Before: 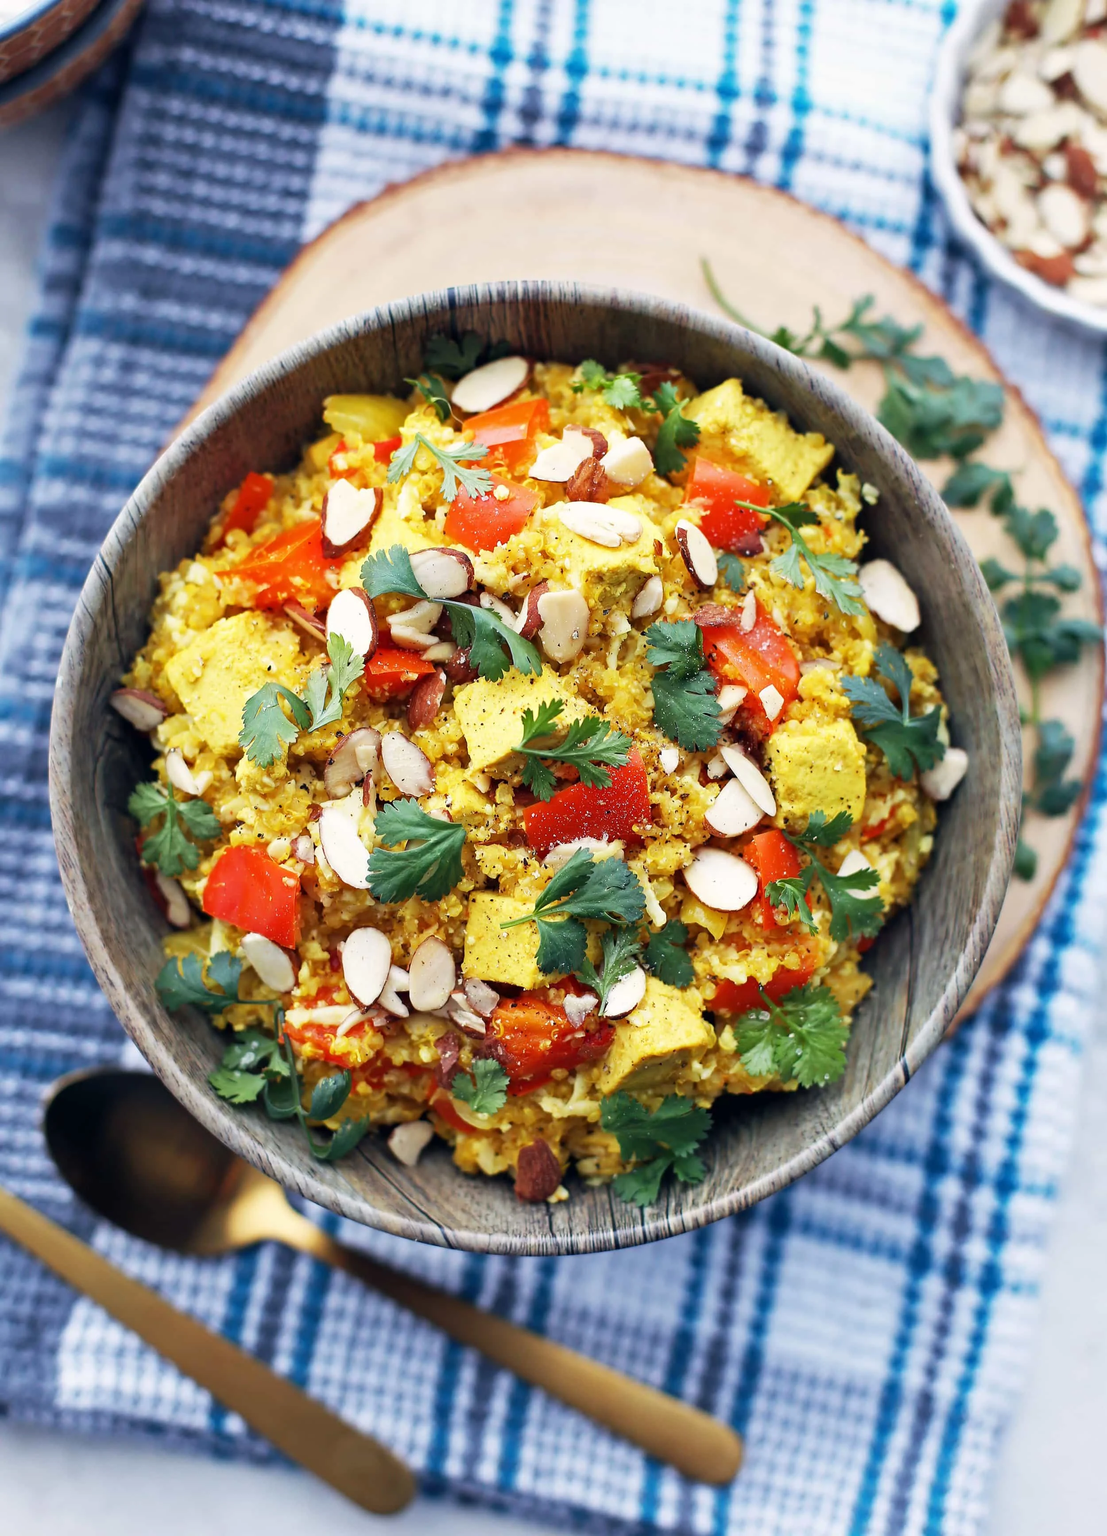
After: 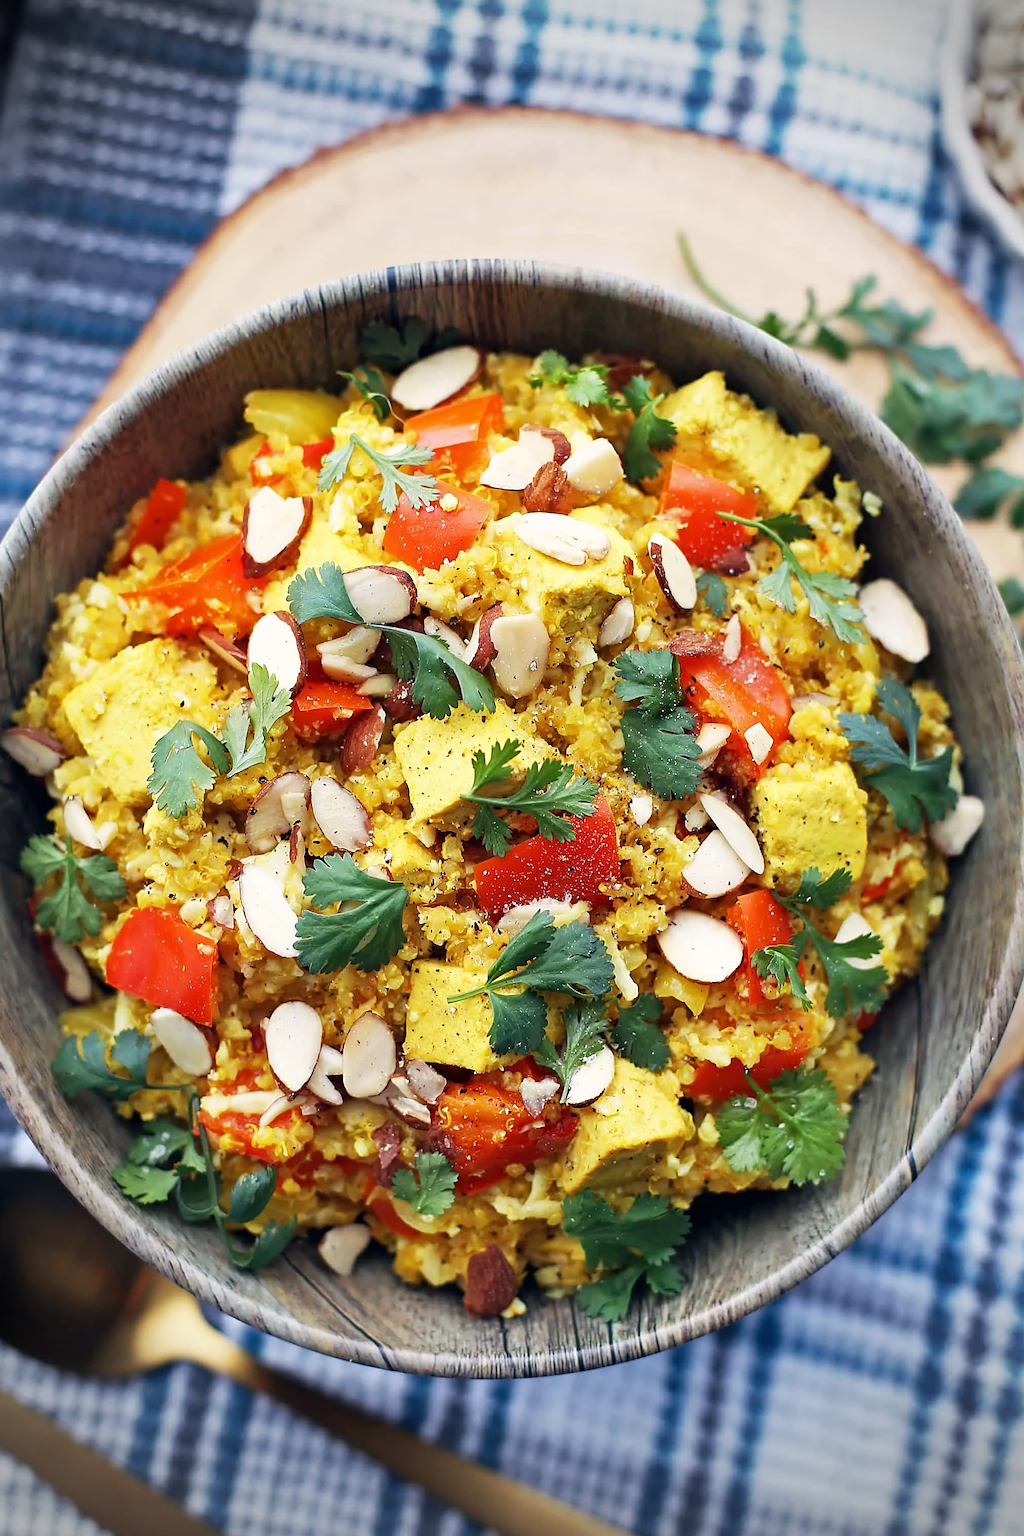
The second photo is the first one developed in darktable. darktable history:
crop: left 10.009%, top 3.619%, right 9.287%, bottom 9.285%
sharpen: amount 0.483
vignetting: fall-off radius 32.34%
